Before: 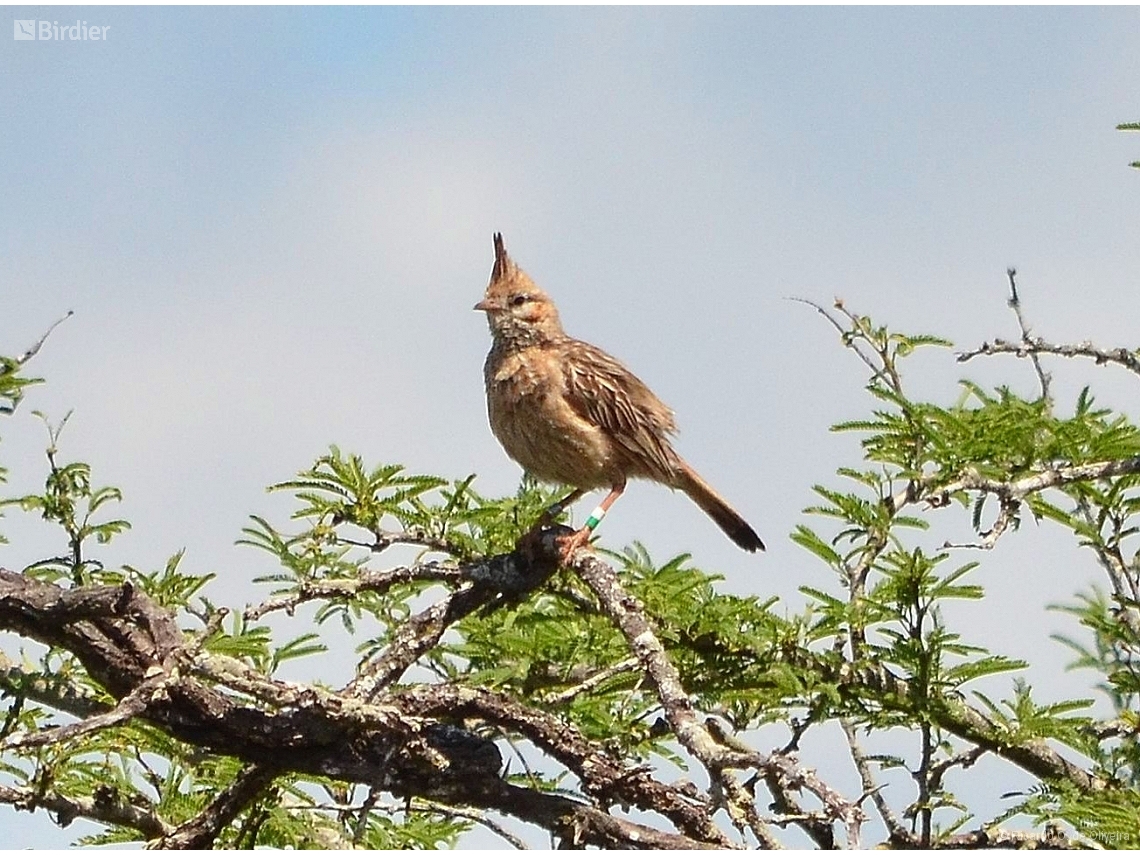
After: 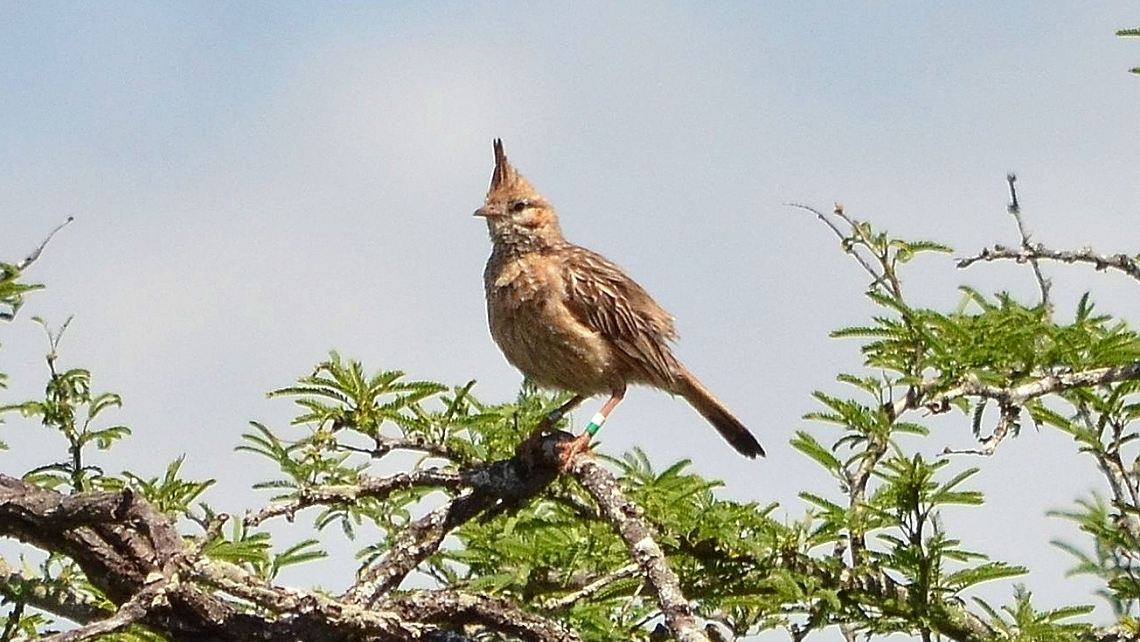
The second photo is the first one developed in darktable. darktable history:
crop: top 11.013%, bottom 13.88%
local contrast: mode bilateral grid, contrast 20, coarseness 49, detail 119%, midtone range 0.2
